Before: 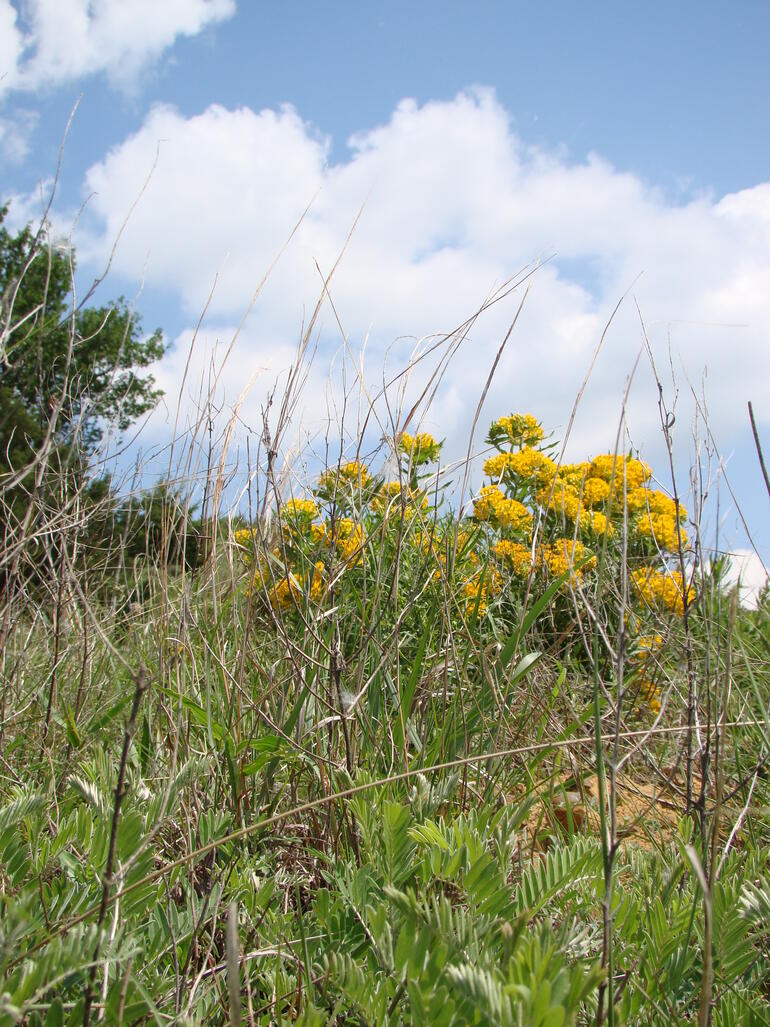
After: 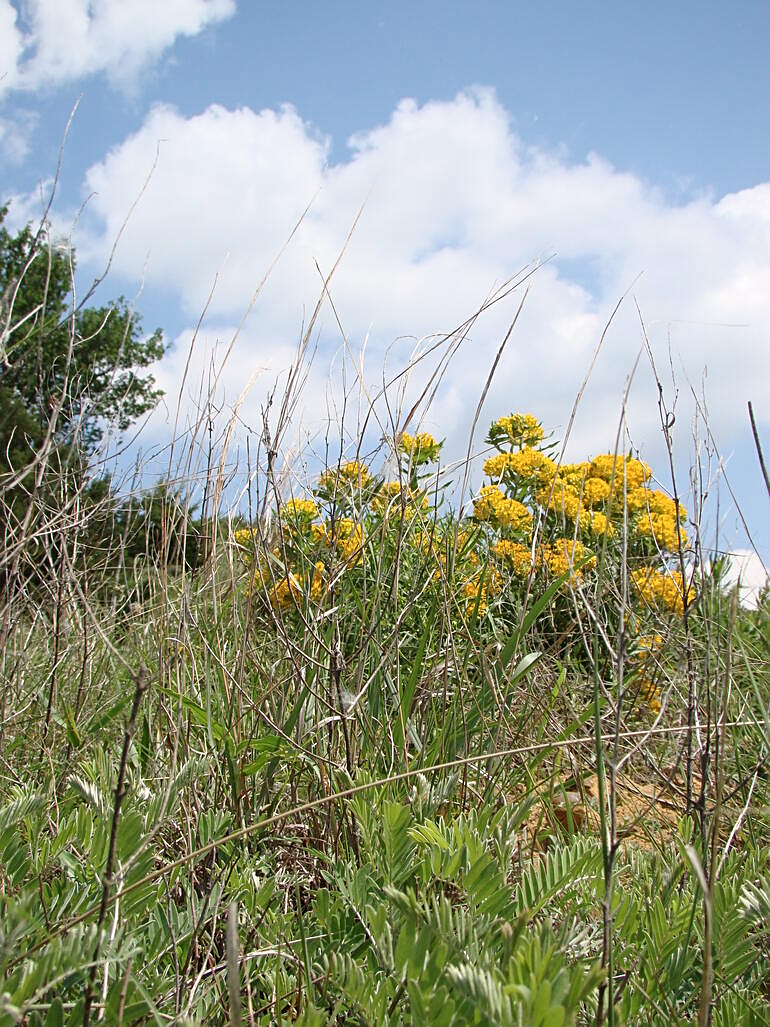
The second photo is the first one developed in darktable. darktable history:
contrast brightness saturation: saturation -0.057
sharpen: on, module defaults
